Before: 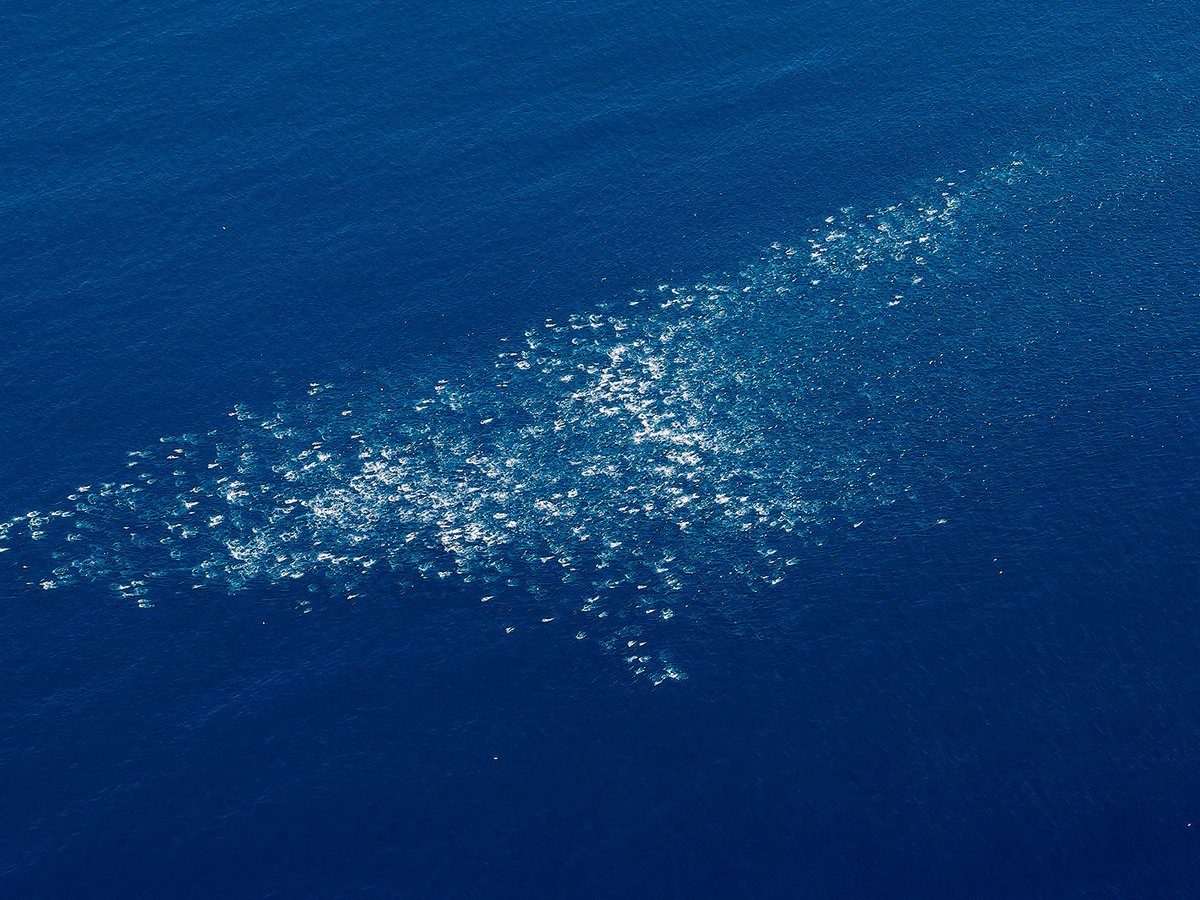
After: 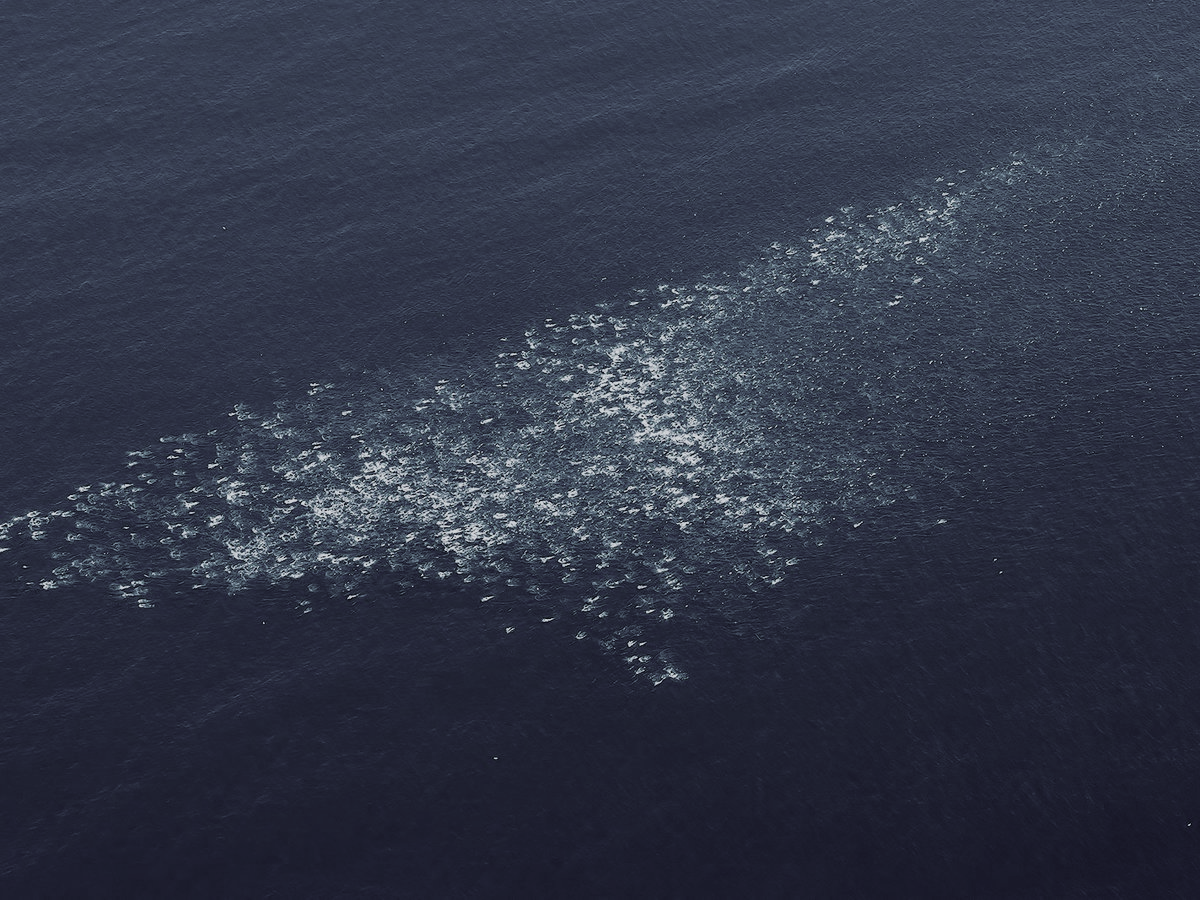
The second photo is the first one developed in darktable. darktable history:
filmic rgb: hardness 4.17
color calibration: illuminant custom, x 0.368, y 0.373, temperature 4330.32 K
color zones: curves: ch1 [(0, 0.153) (0.143, 0.15) (0.286, 0.151) (0.429, 0.152) (0.571, 0.152) (0.714, 0.151) (0.857, 0.151) (1, 0.153)]
